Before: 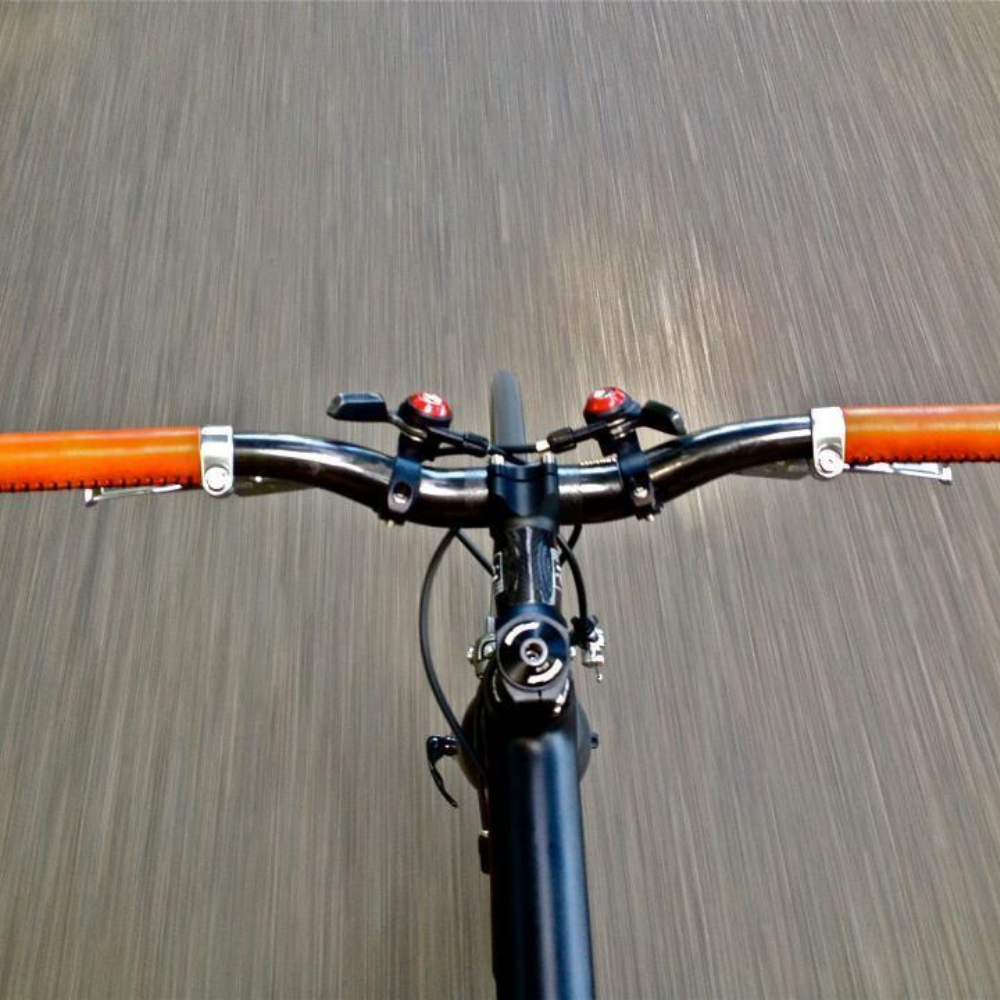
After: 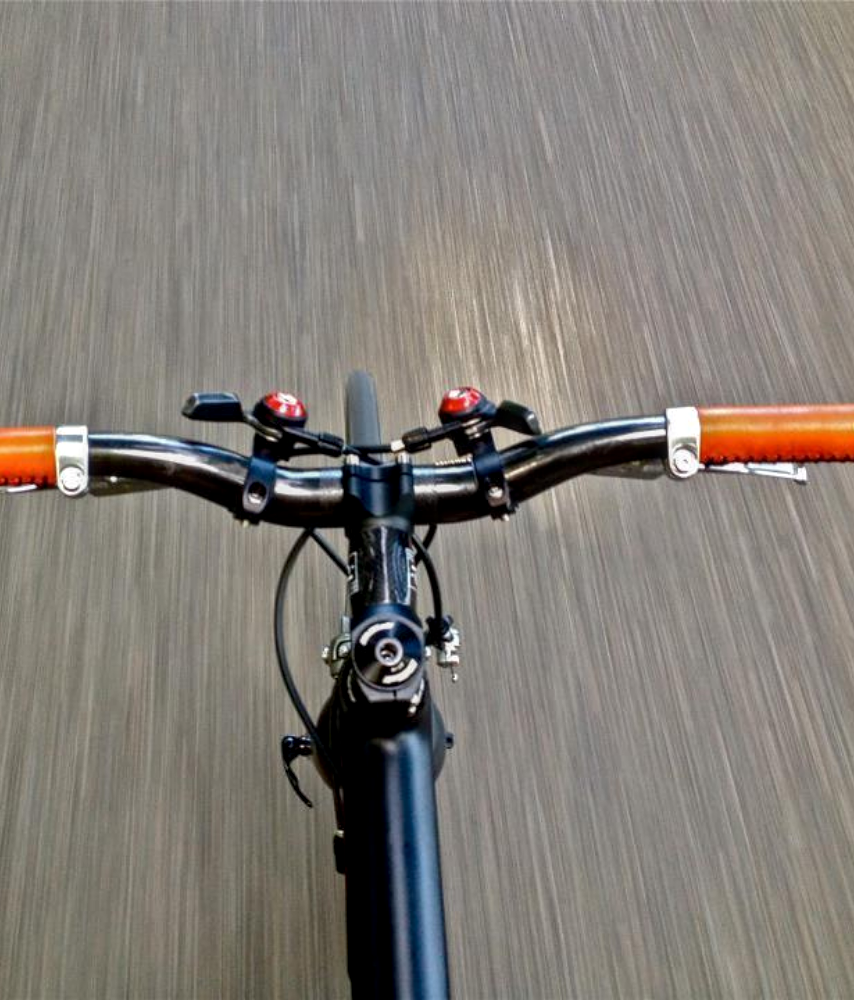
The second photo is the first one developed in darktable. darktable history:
local contrast: on, module defaults
crop and rotate: left 14.584%
